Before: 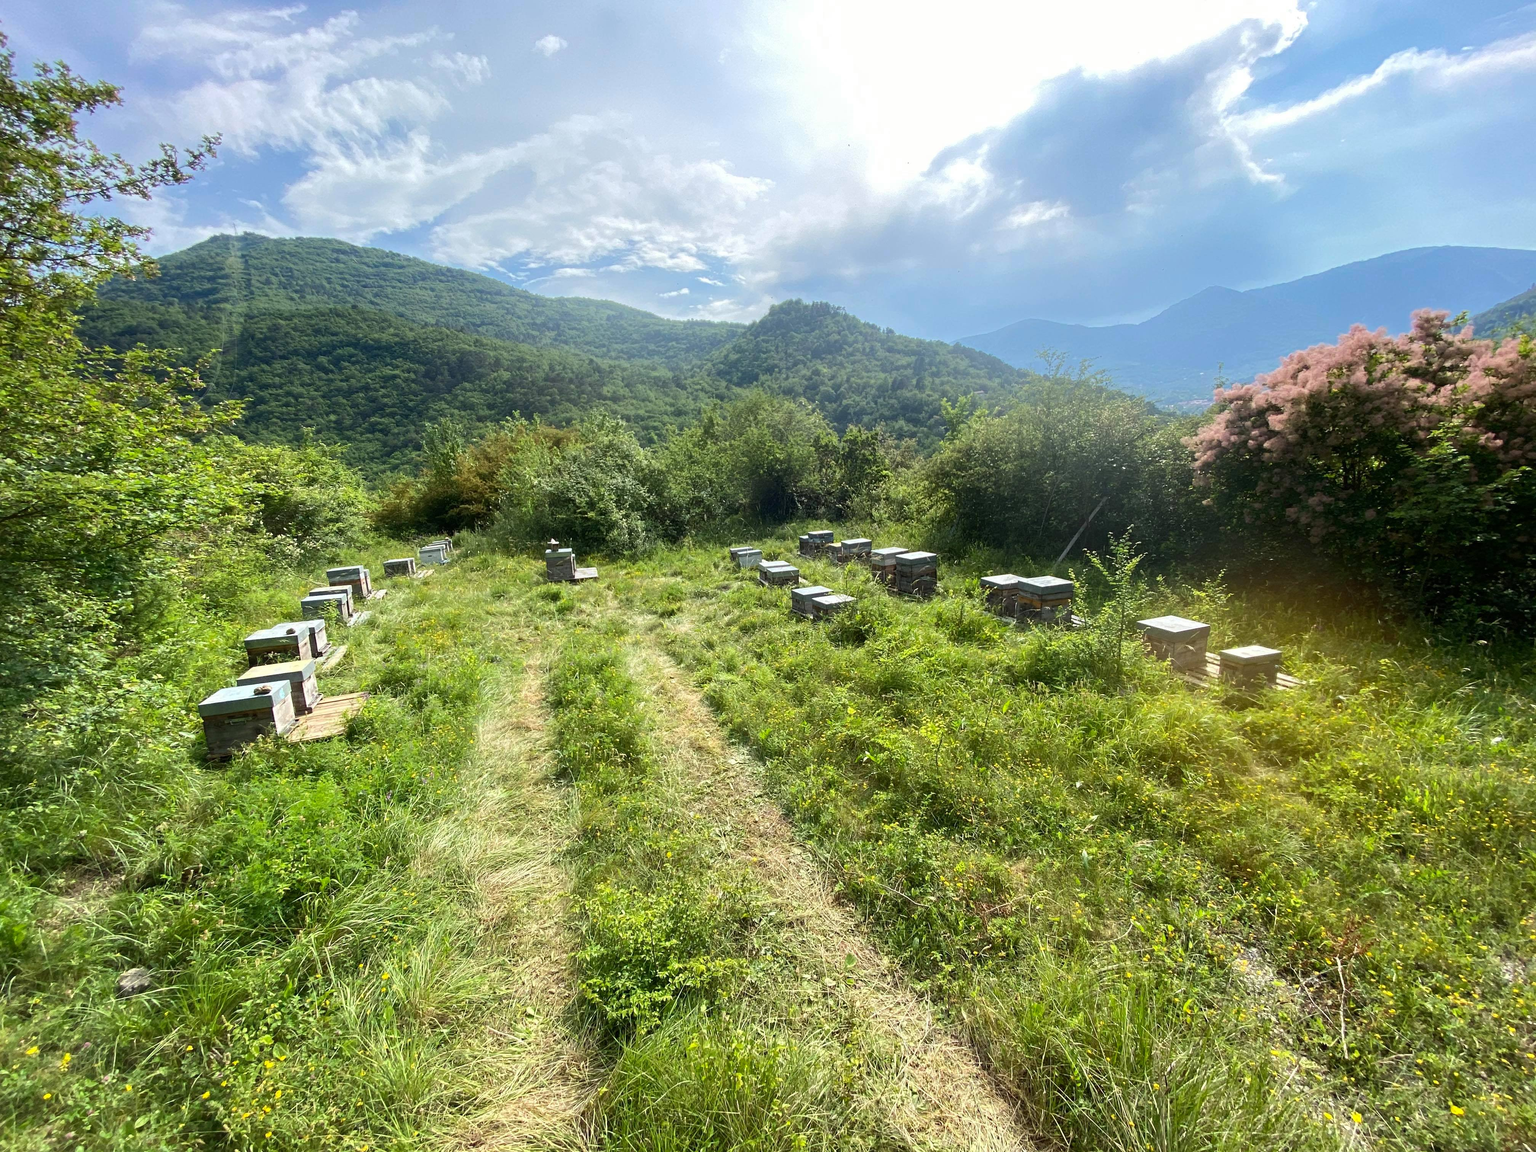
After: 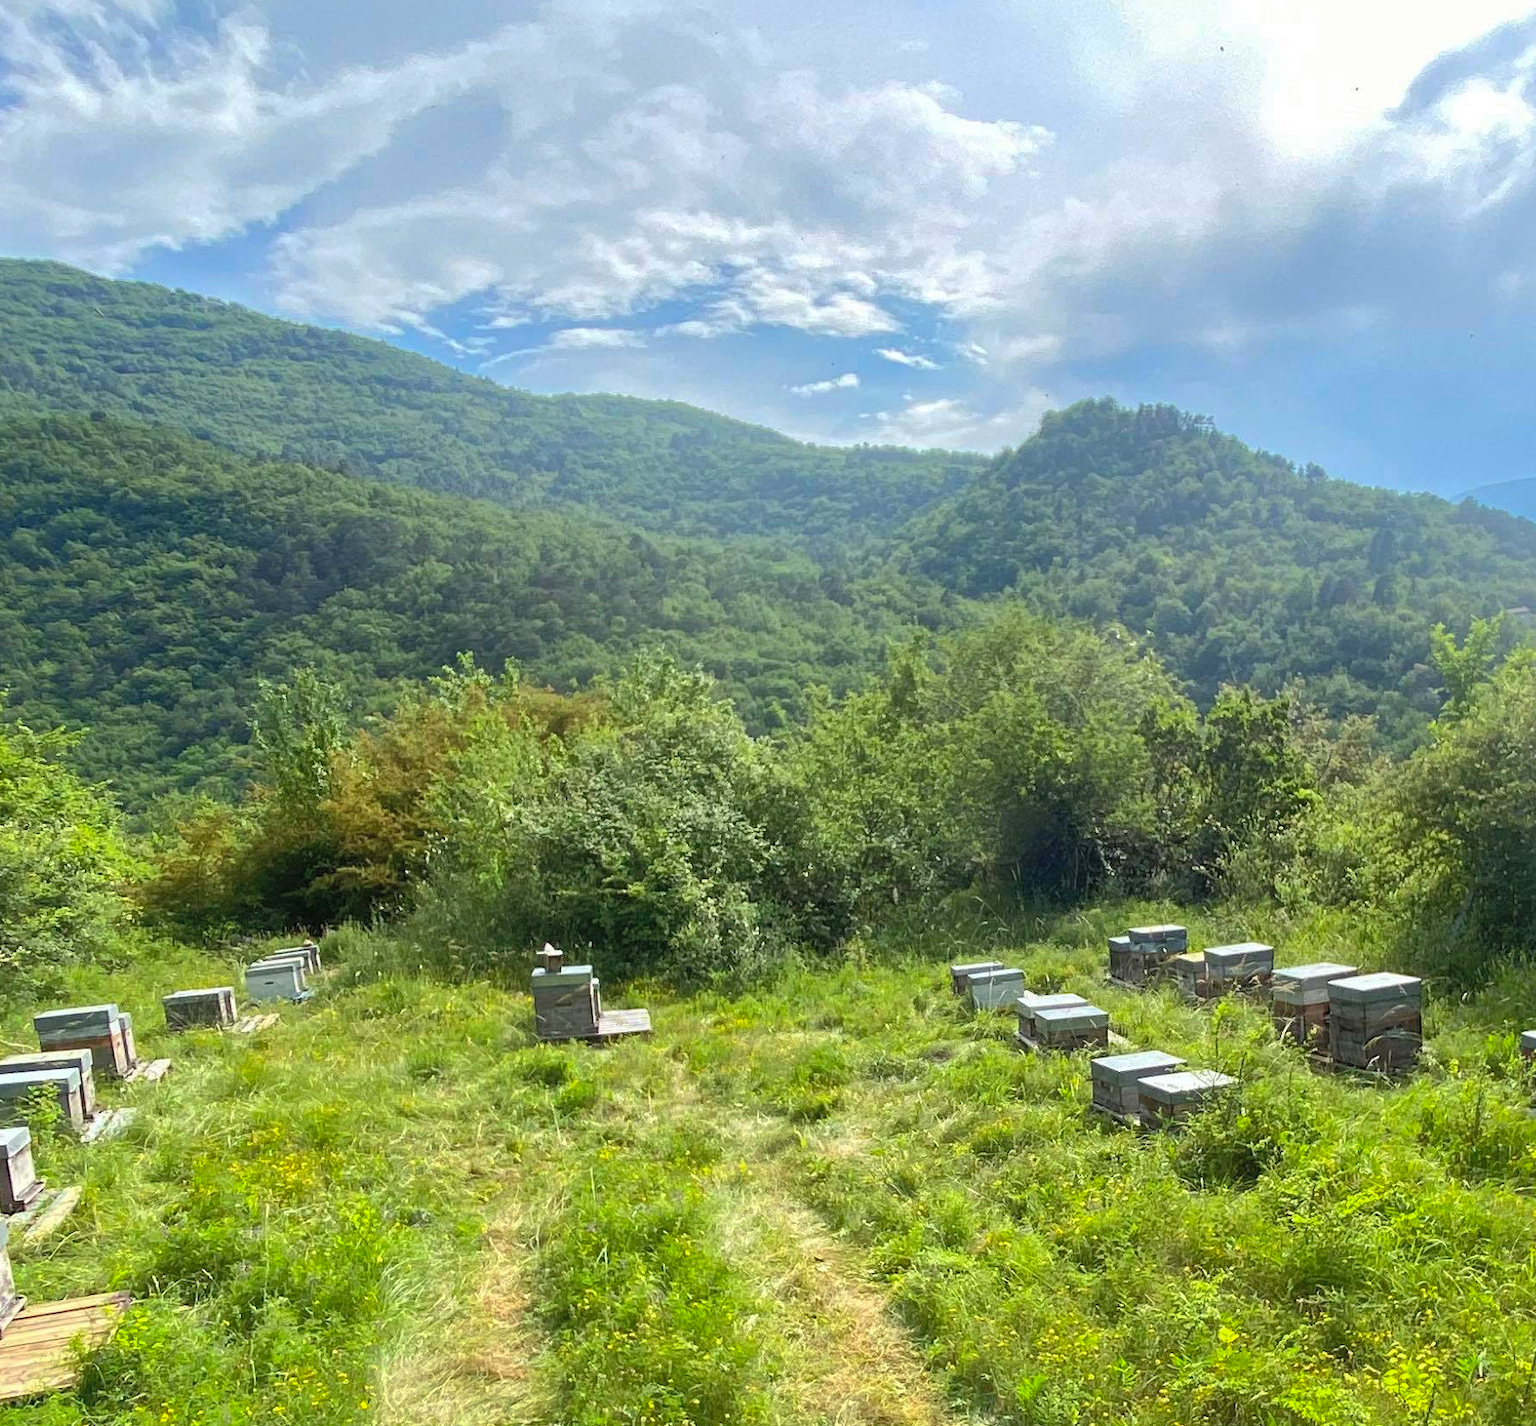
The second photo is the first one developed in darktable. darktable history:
contrast brightness saturation: brightness 0.085, saturation 0.195
shadows and highlights: on, module defaults
crop: left 20.29%, top 10.763%, right 35.735%, bottom 34.761%
